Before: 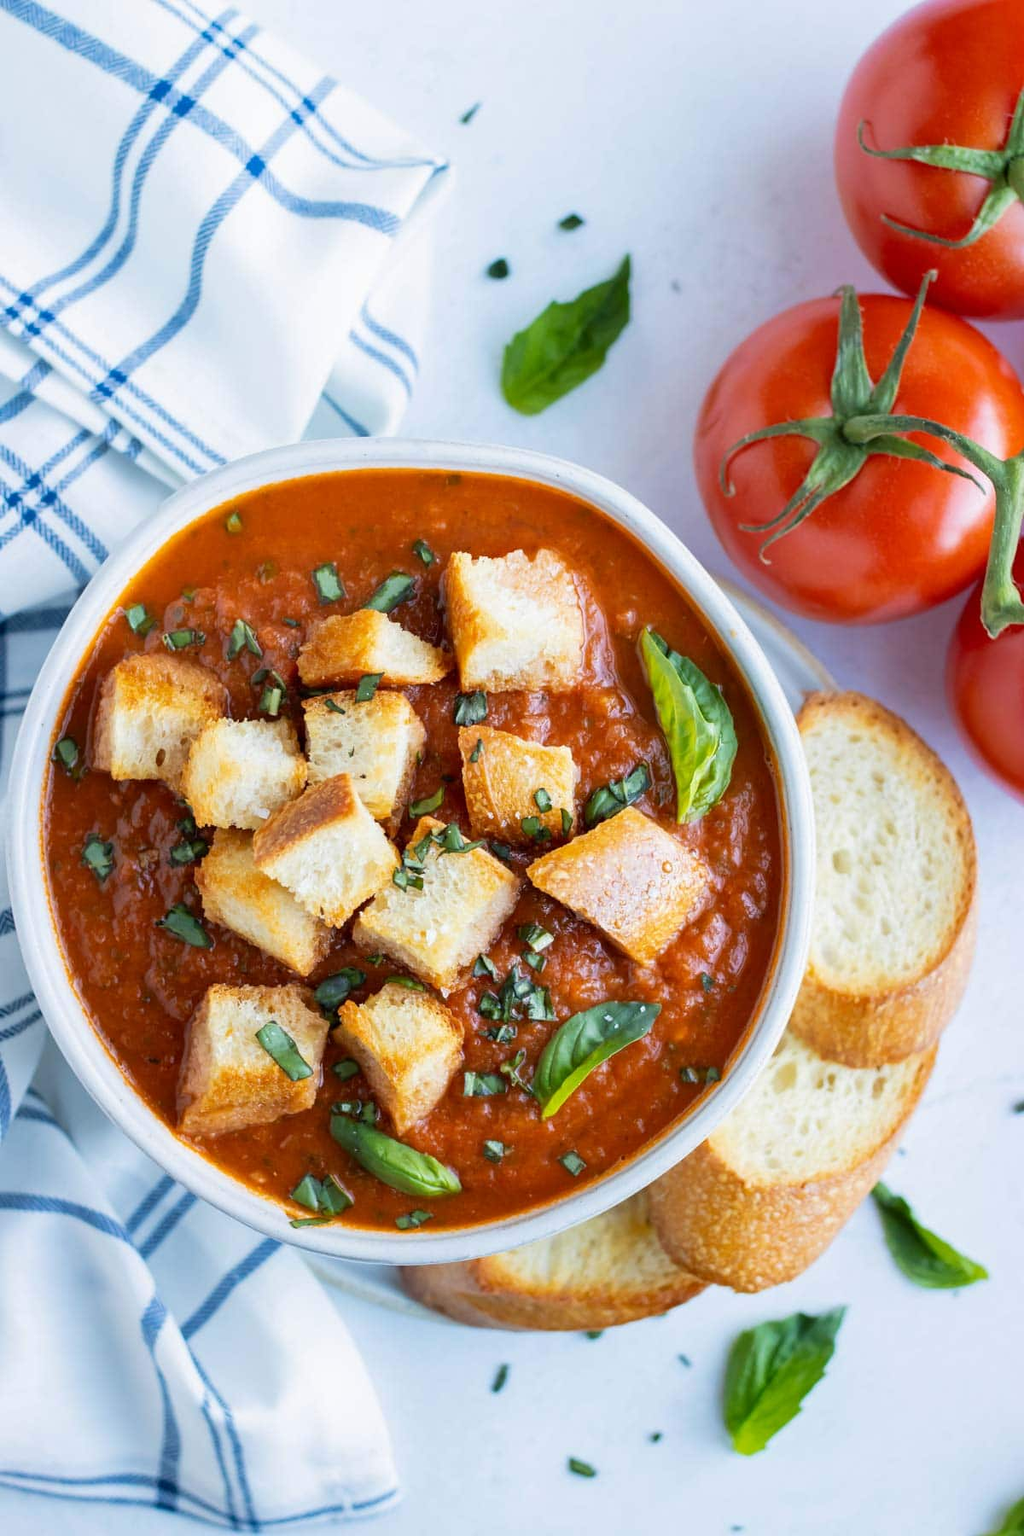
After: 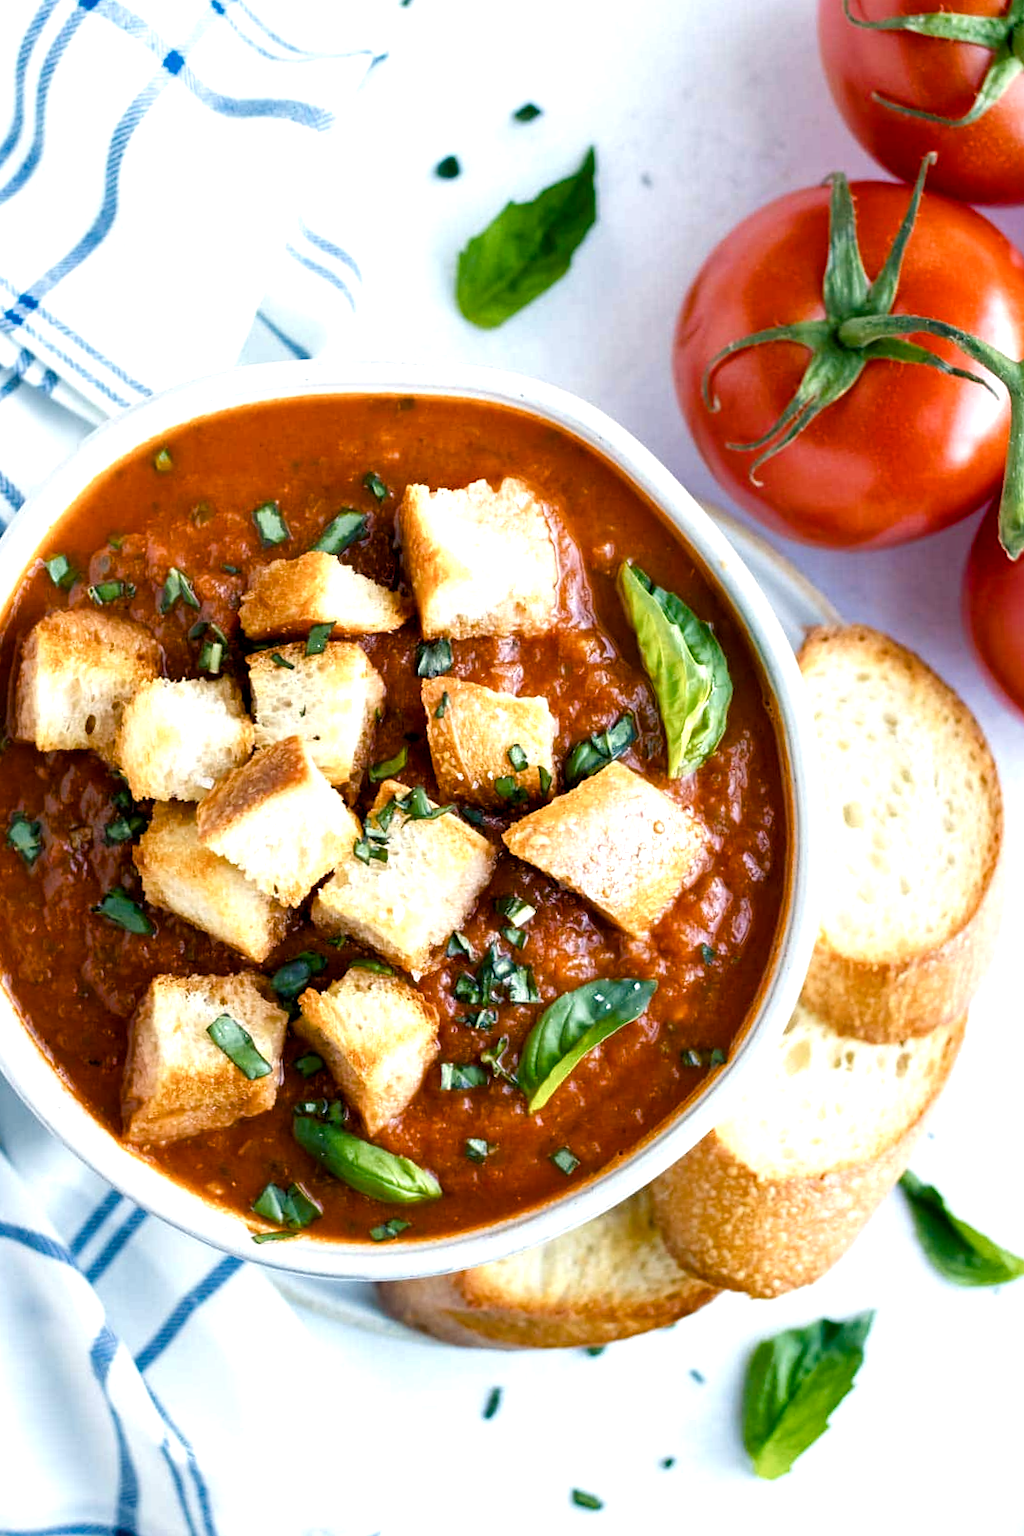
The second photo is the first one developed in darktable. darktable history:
crop and rotate: angle 1.96°, left 5.673%, top 5.673%
color balance rgb: shadows lift › chroma 2.79%, shadows lift › hue 190.66°, power › hue 171.85°, highlights gain › chroma 2.16%, highlights gain › hue 75.26°, global offset › luminance -0.51%, perceptual saturation grading › highlights -33.8%, perceptual saturation grading › mid-tones 14.98%, perceptual saturation grading › shadows 48.43%, perceptual brilliance grading › highlights 15.68%, perceptual brilliance grading › mid-tones 6.62%, perceptual brilliance grading › shadows -14.98%, global vibrance 11.32%, contrast 5.05%
